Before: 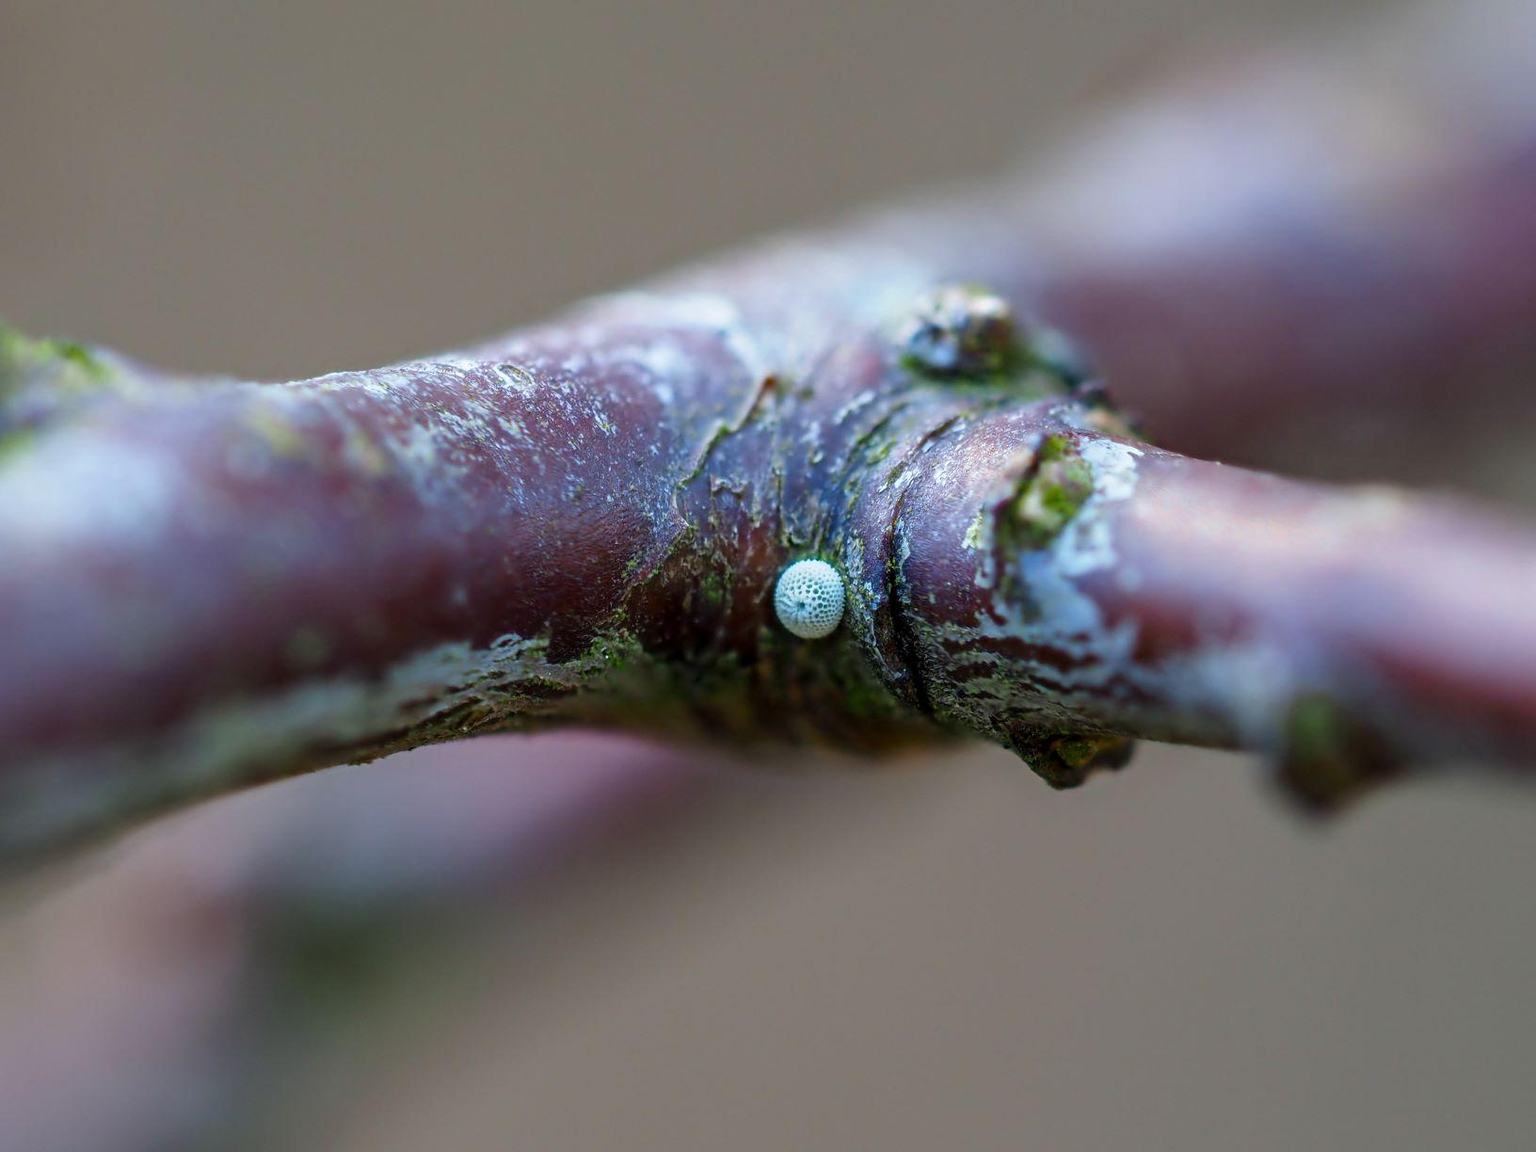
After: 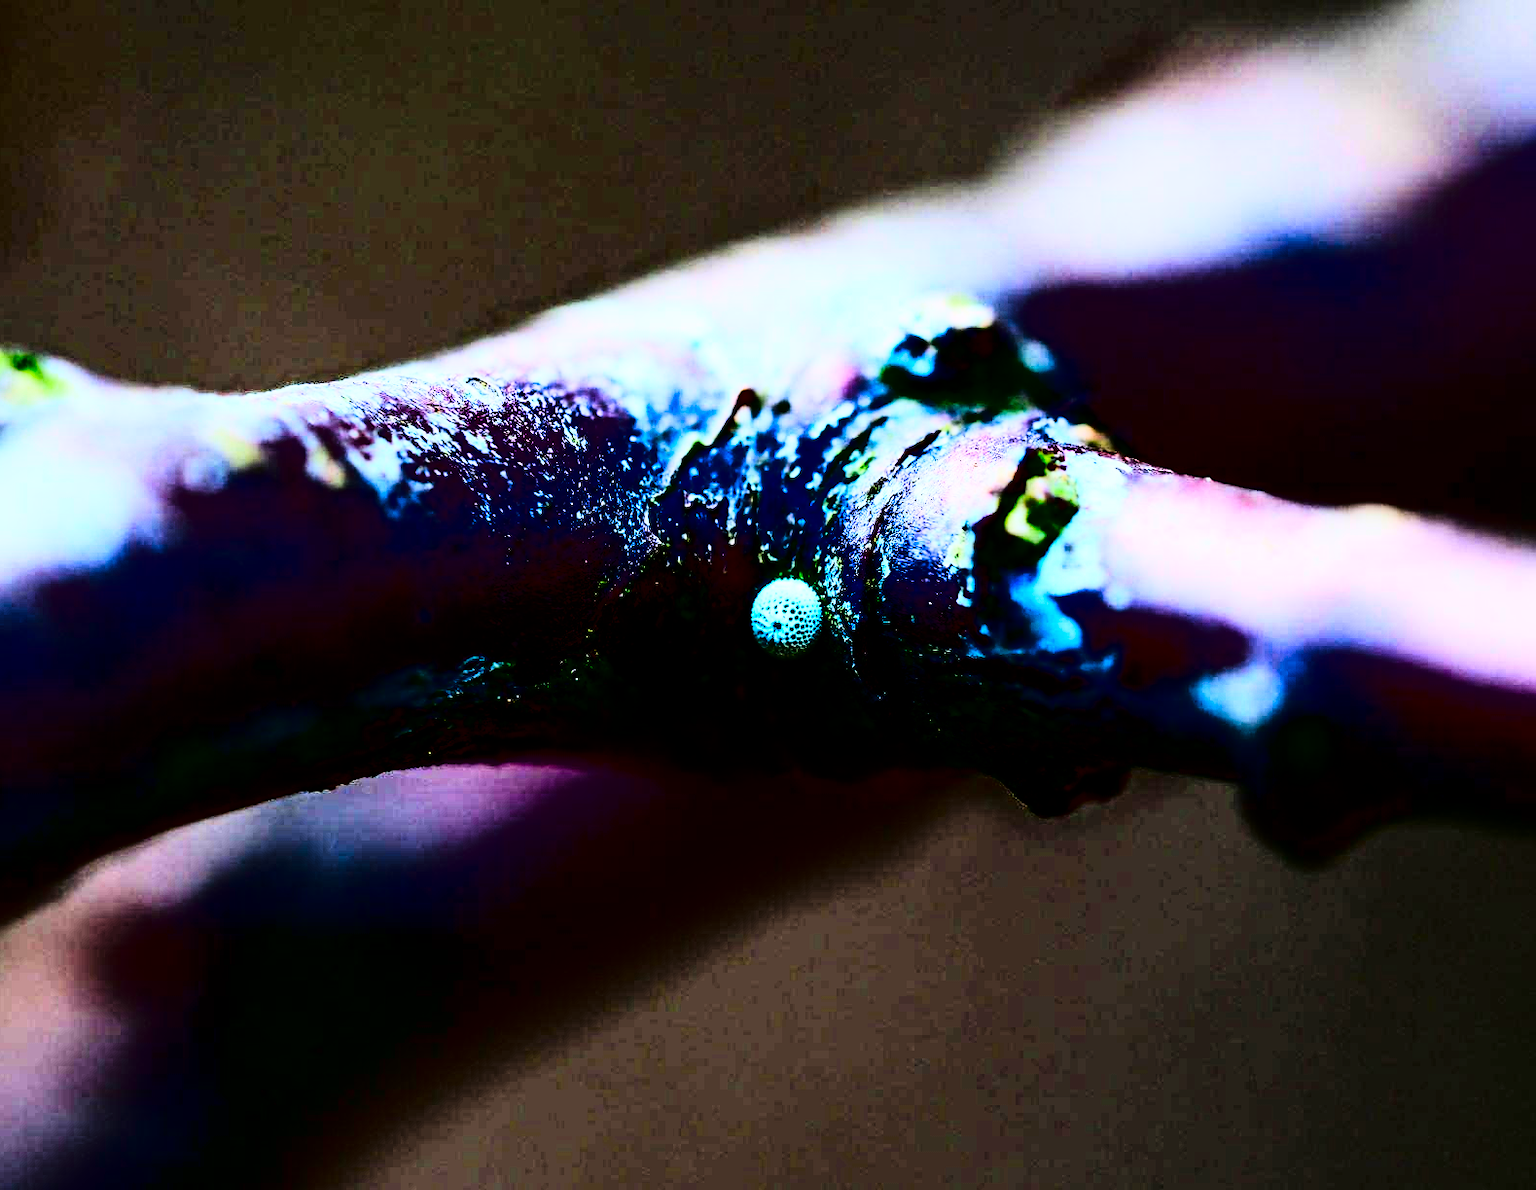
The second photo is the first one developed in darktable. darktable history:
filmic rgb: black relative exposure -5 EV, hardness 2.88, contrast 1.3, highlights saturation mix -30%
crop and rotate: left 3.238%
contrast brightness saturation: contrast 0.77, brightness -1, saturation 1
tone curve: curves: ch0 [(0, 0) (0.084, 0.074) (0.2, 0.297) (0.363, 0.591) (0.495, 0.765) (0.68, 0.901) (0.851, 0.967) (1, 1)], color space Lab, linked channels, preserve colors none
